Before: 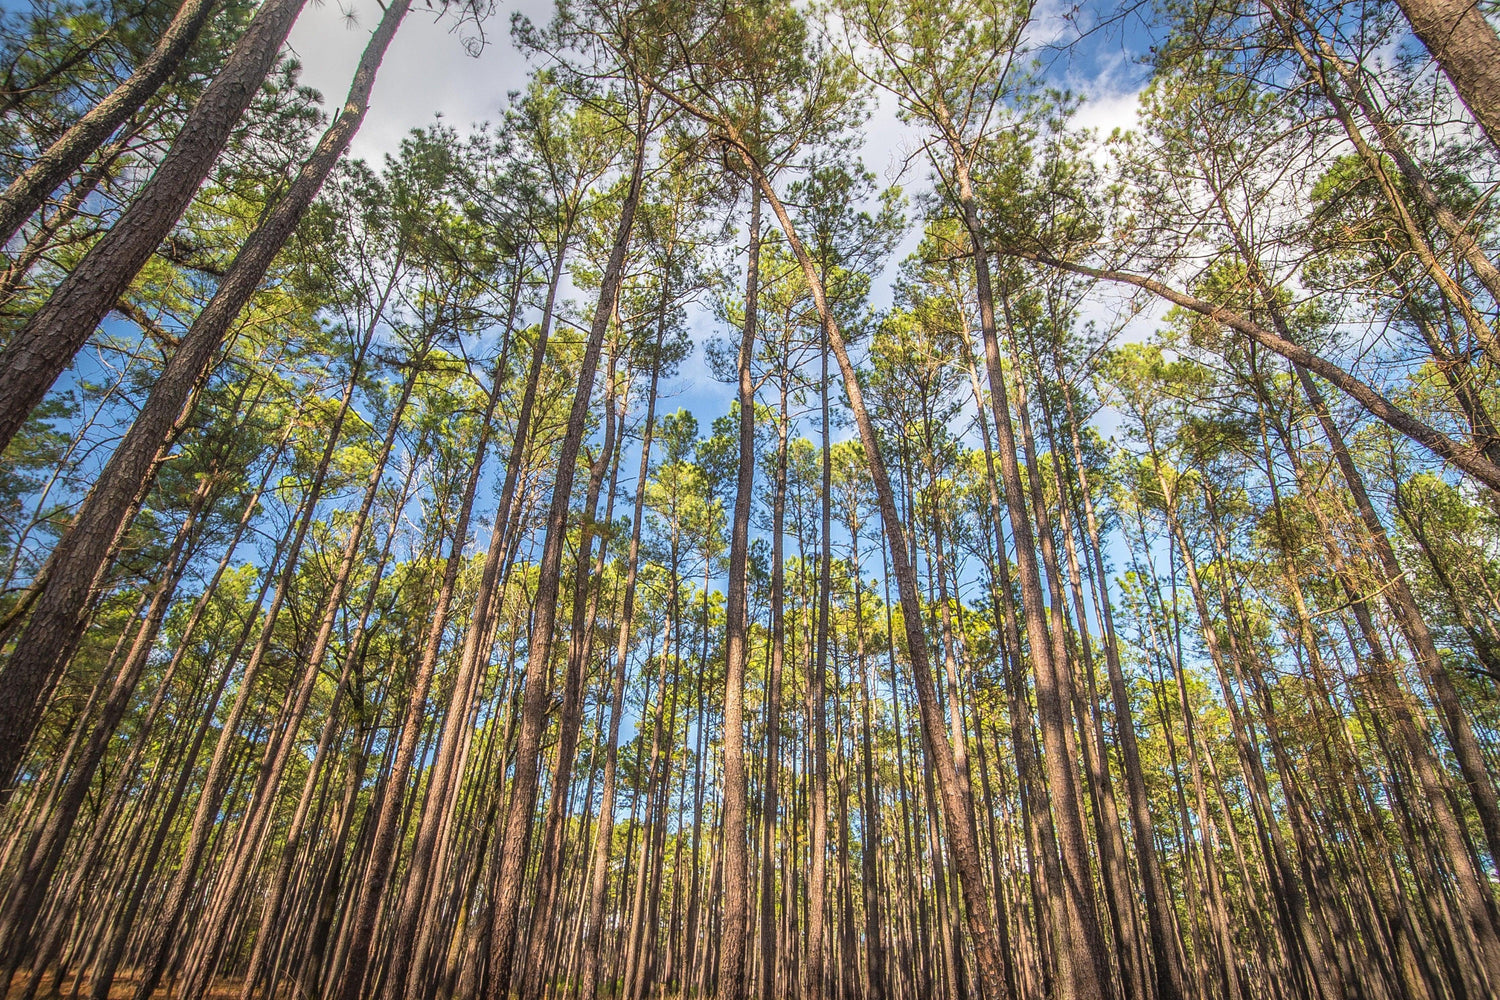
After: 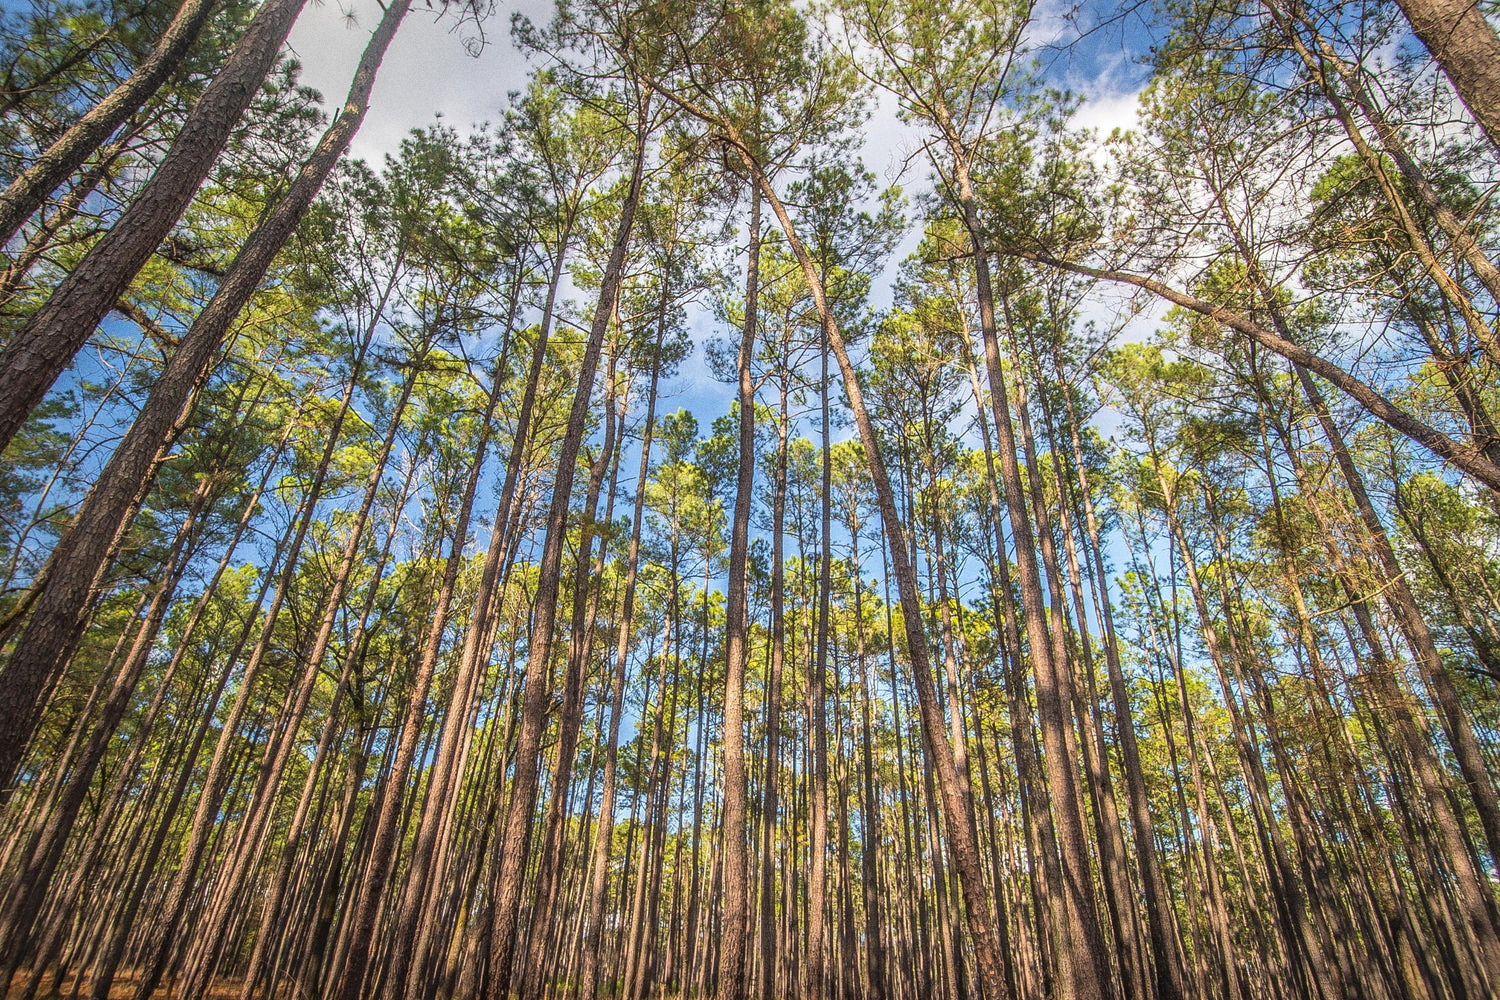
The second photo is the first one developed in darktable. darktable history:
grain: coarseness 0.09 ISO
rotate and perspective: automatic cropping original format, crop left 0, crop top 0
